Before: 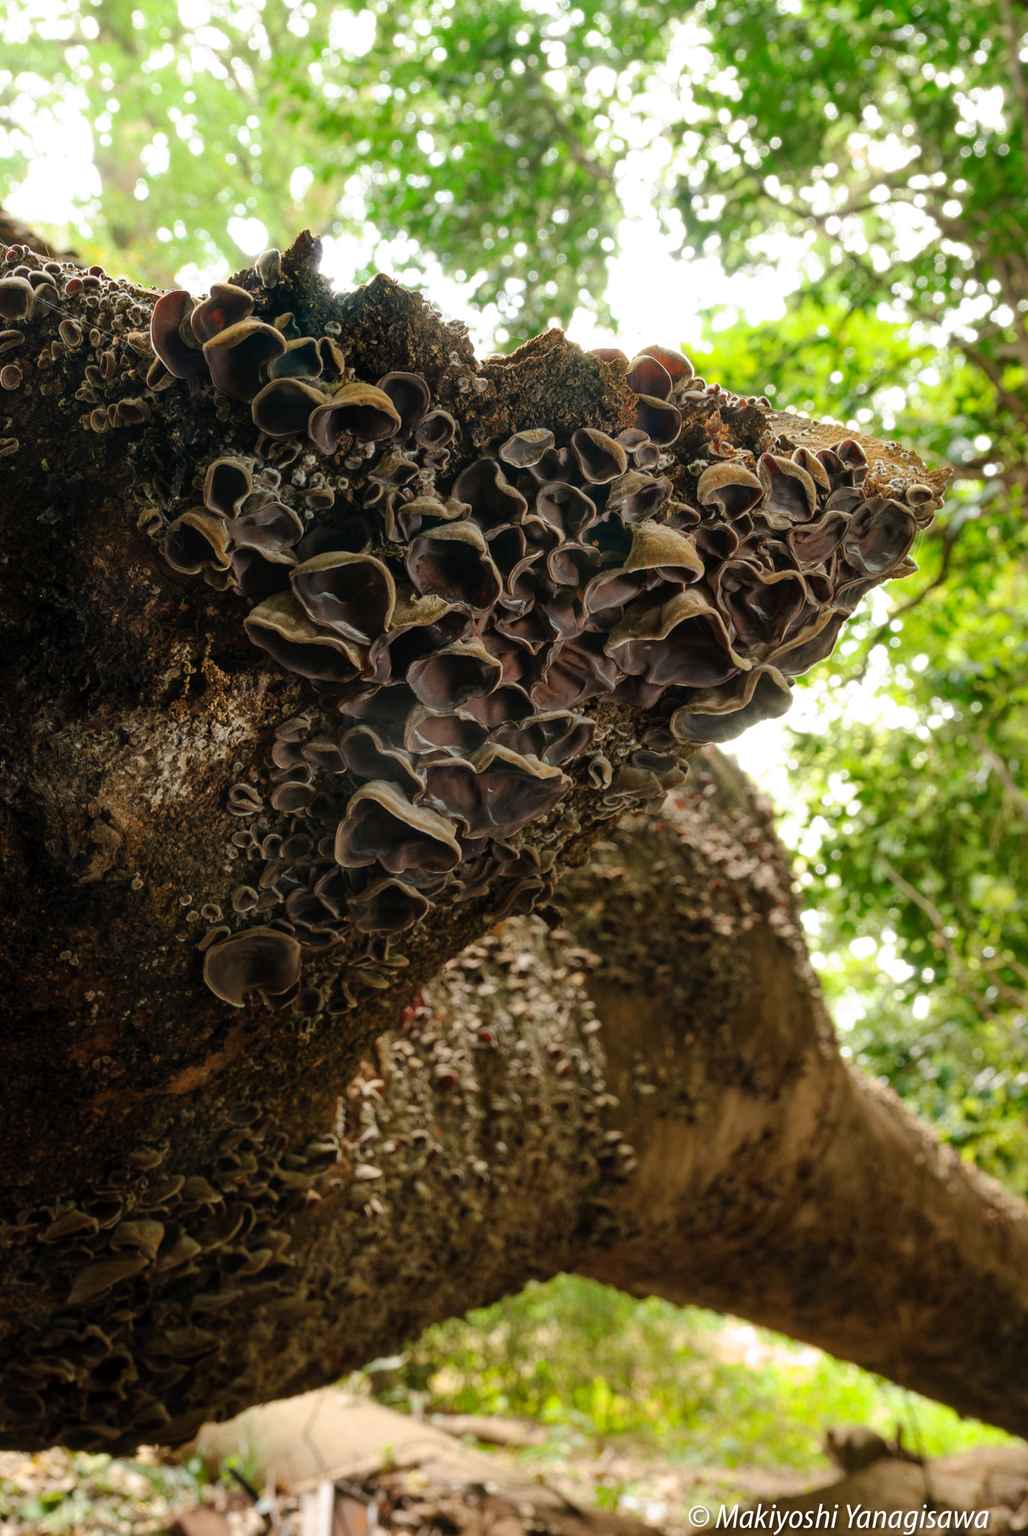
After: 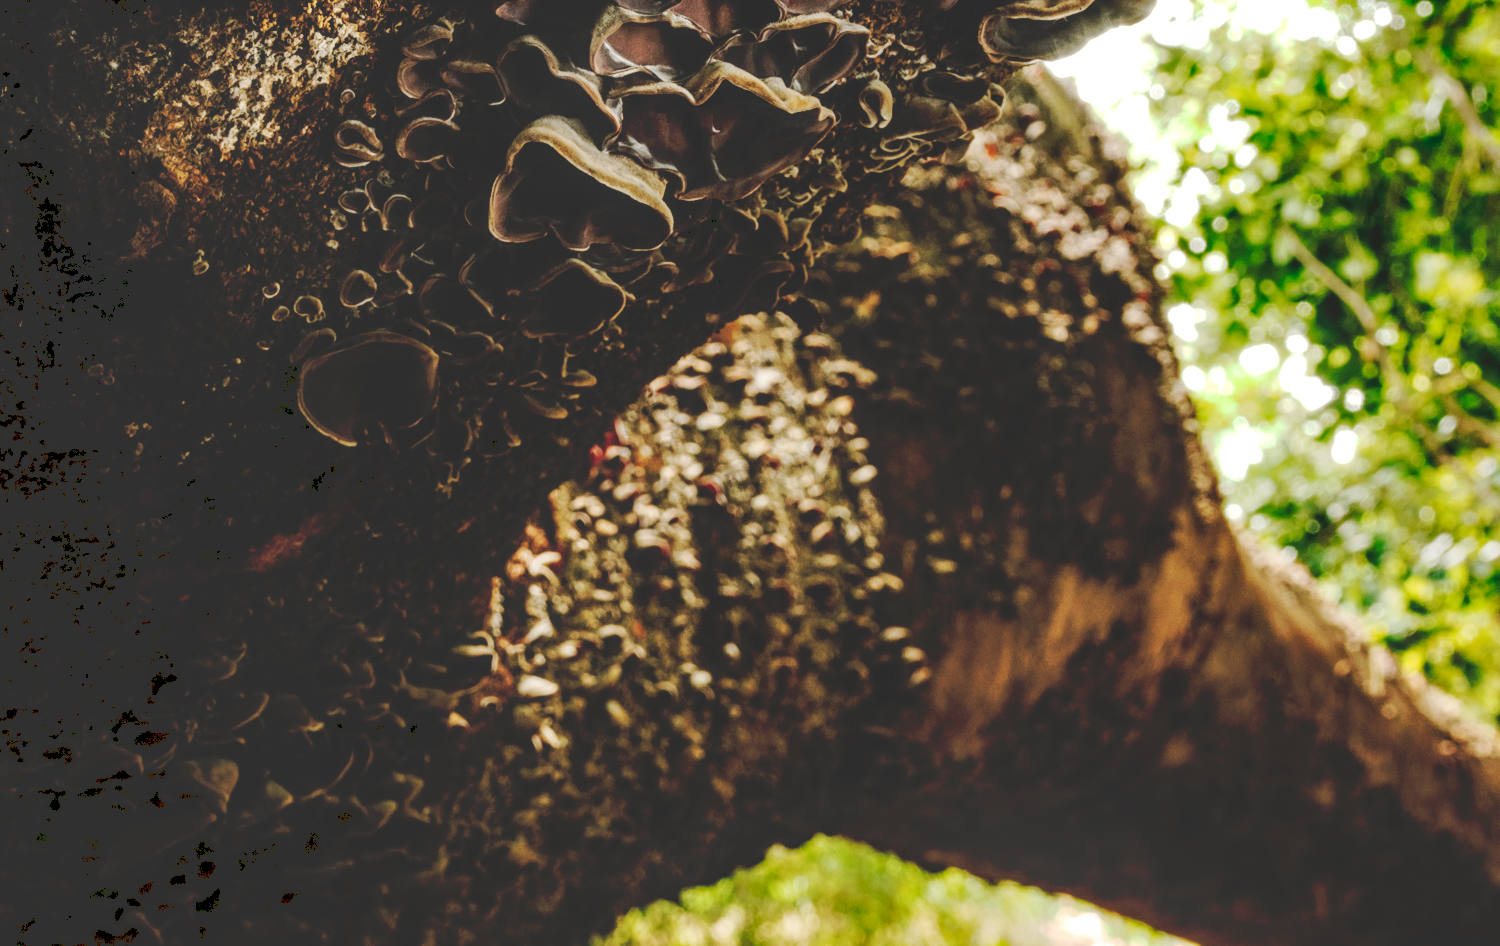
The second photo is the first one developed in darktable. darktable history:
exposure: black level correction 0.001, compensate exposure bias true, compensate highlight preservation false
tone curve: curves: ch0 [(0, 0) (0.003, 0.198) (0.011, 0.198) (0.025, 0.198) (0.044, 0.198) (0.069, 0.201) (0.1, 0.202) (0.136, 0.207) (0.177, 0.212) (0.224, 0.222) (0.277, 0.27) (0.335, 0.332) (0.399, 0.422) (0.468, 0.542) (0.543, 0.626) (0.623, 0.698) (0.709, 0.764) (0.801, 0.82) (0.898, 0.863) (1, 1)], preserve colors none
local contrast: detail 144%
crop: top 45.676%, bottom 12.108%
